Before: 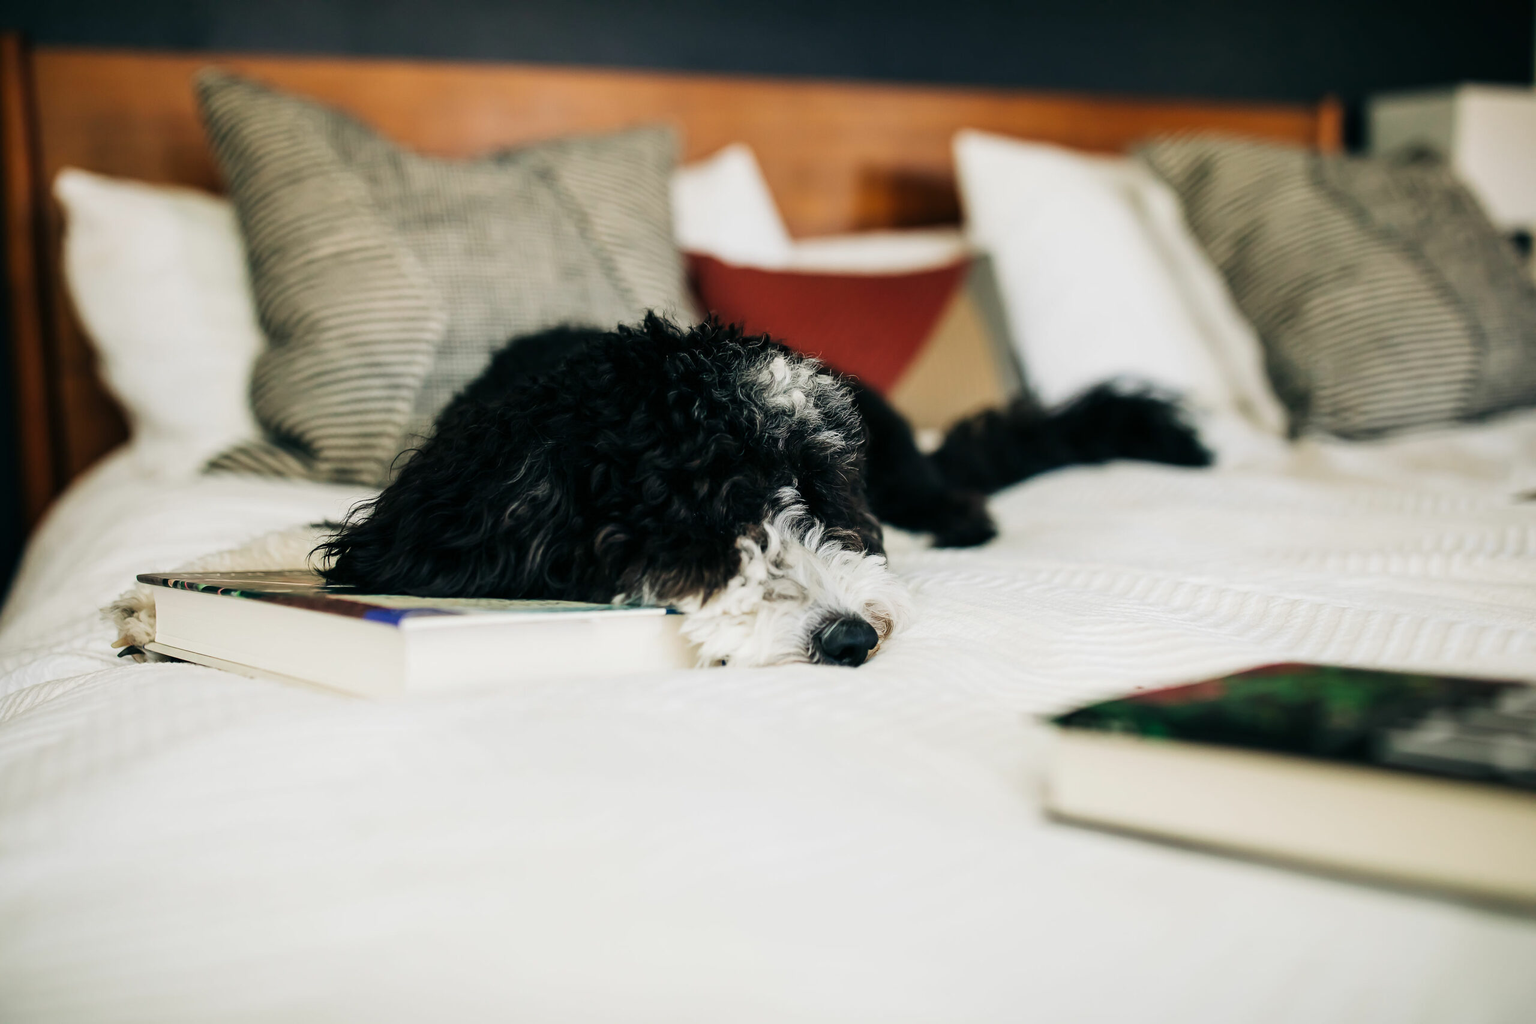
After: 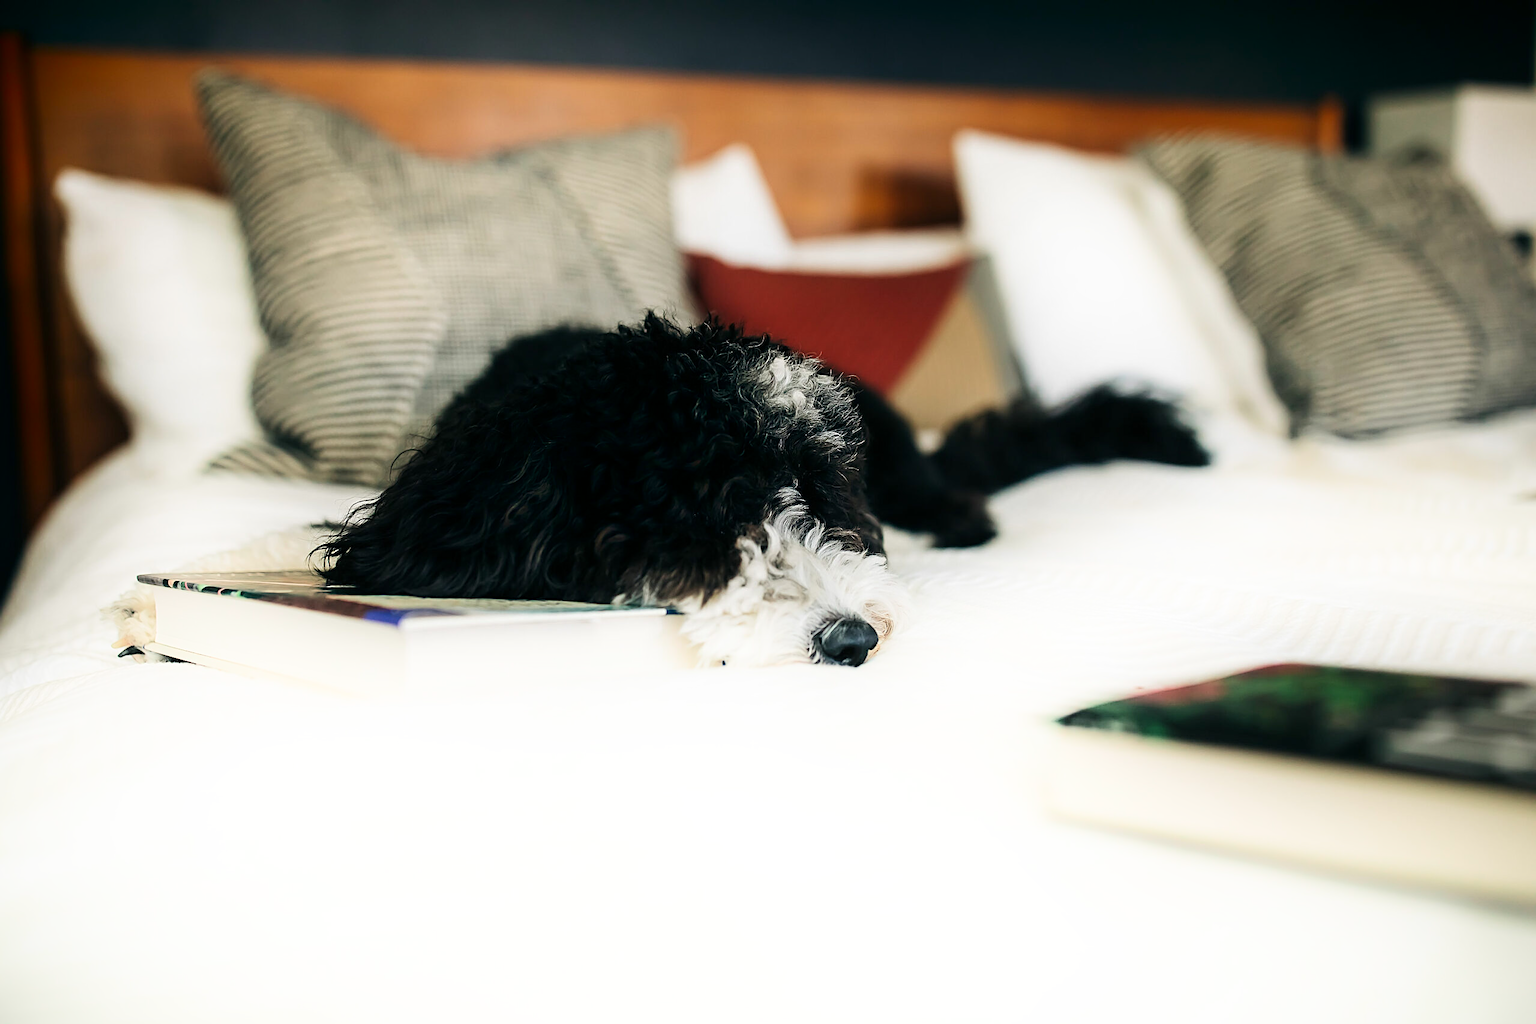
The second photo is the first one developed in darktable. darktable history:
exposure: exposure 0.127 EV, compensate highlight preservation false
sharpen: on, module defaults
shadows and highlights: shadows -54.3, highlights 86.09, soften with gaussian
